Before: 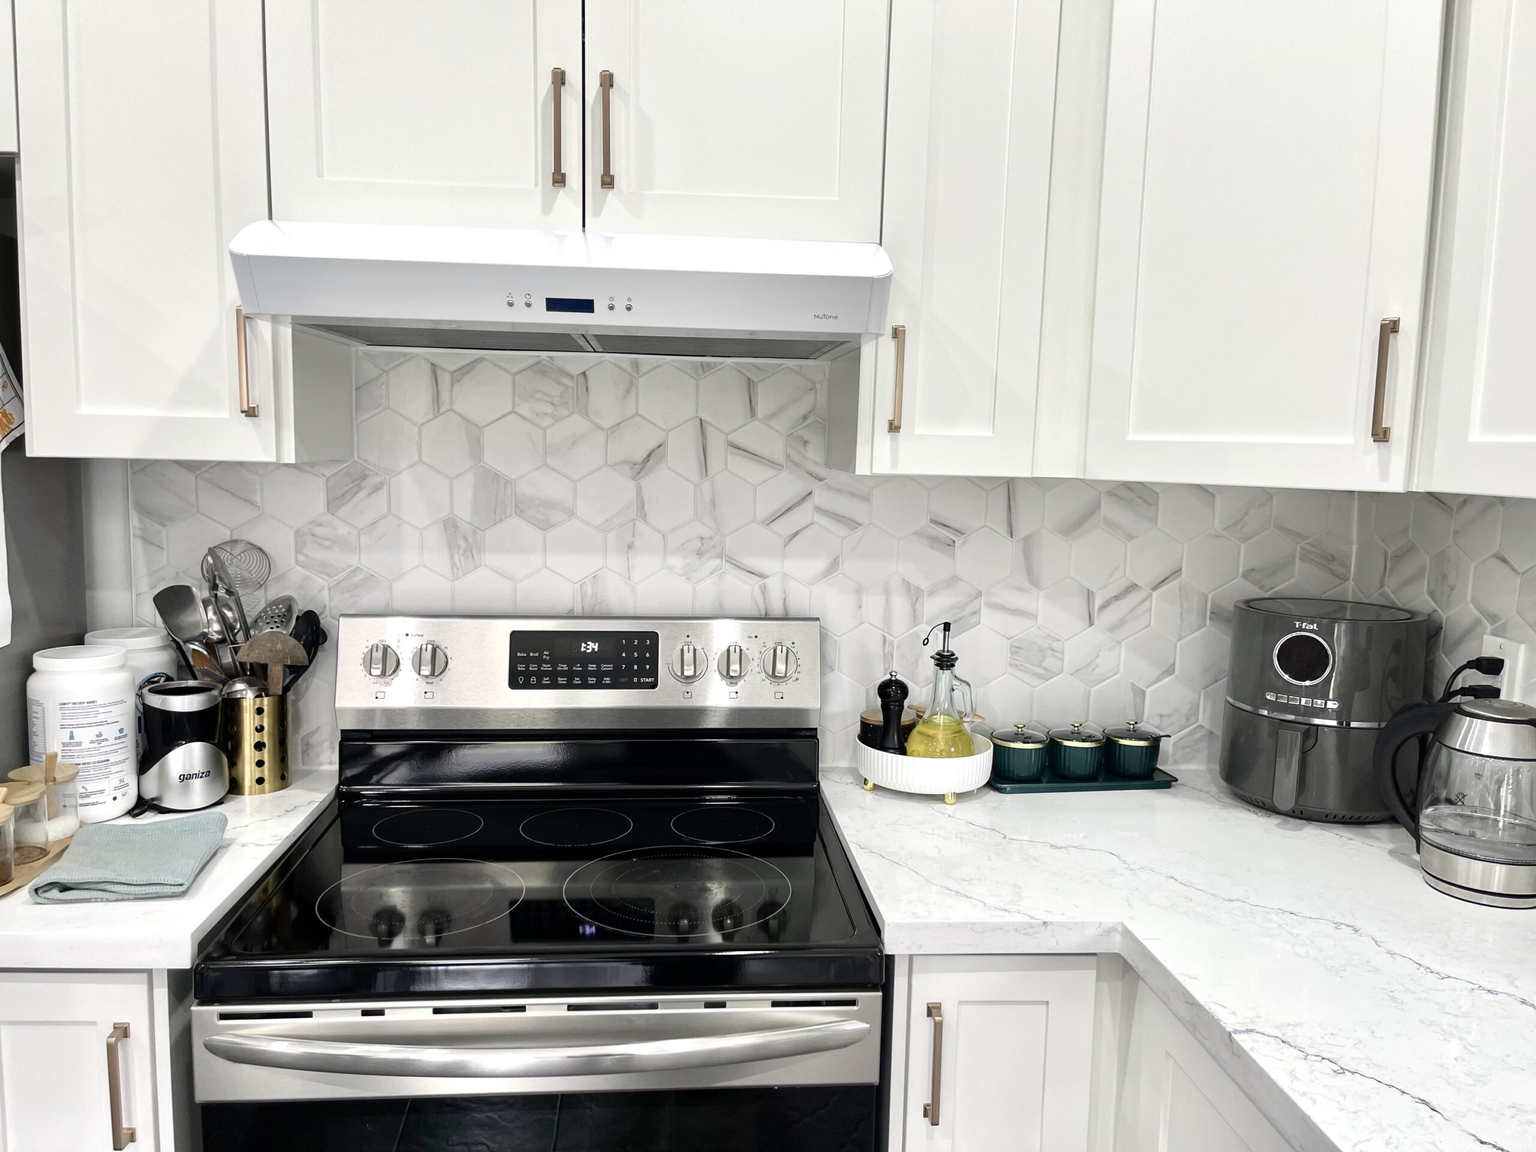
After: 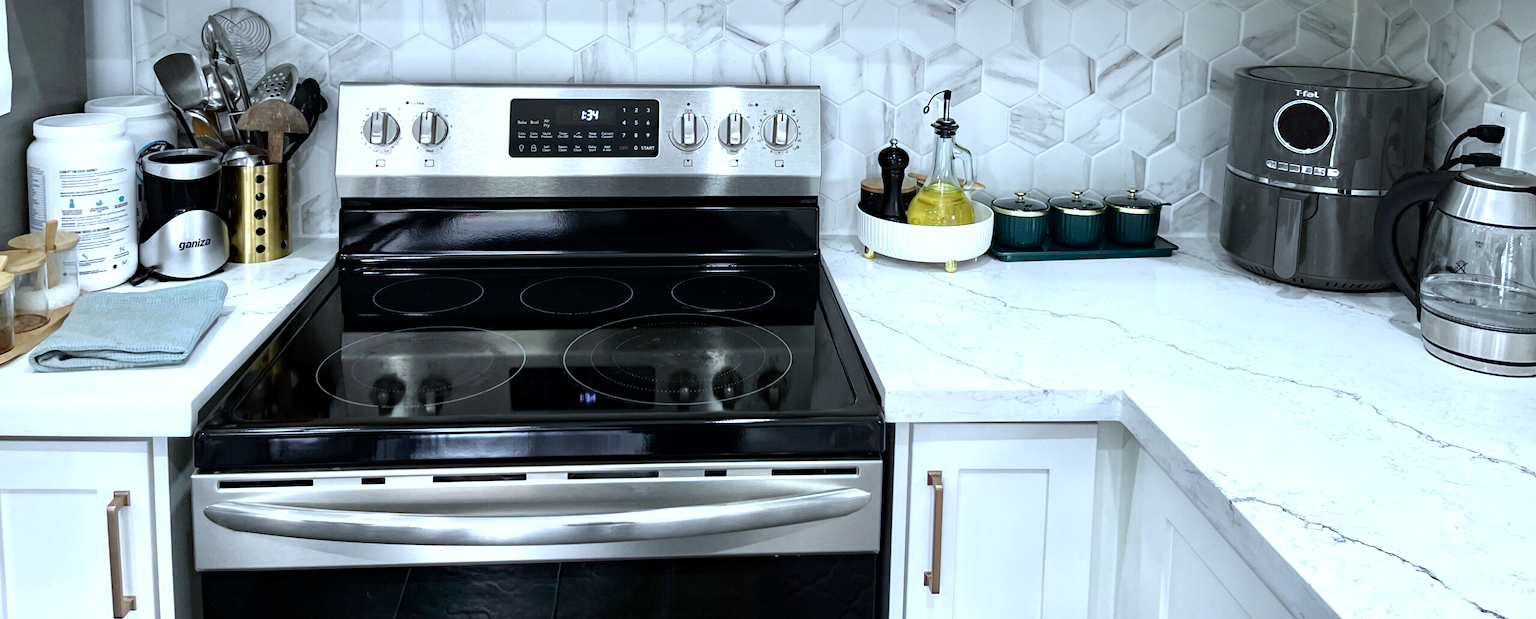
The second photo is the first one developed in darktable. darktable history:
crop and rotate: top 46.237%
haze removal: adaptive false
color balance: contrast 10%
white balance: red 0.924, blue 1.095
